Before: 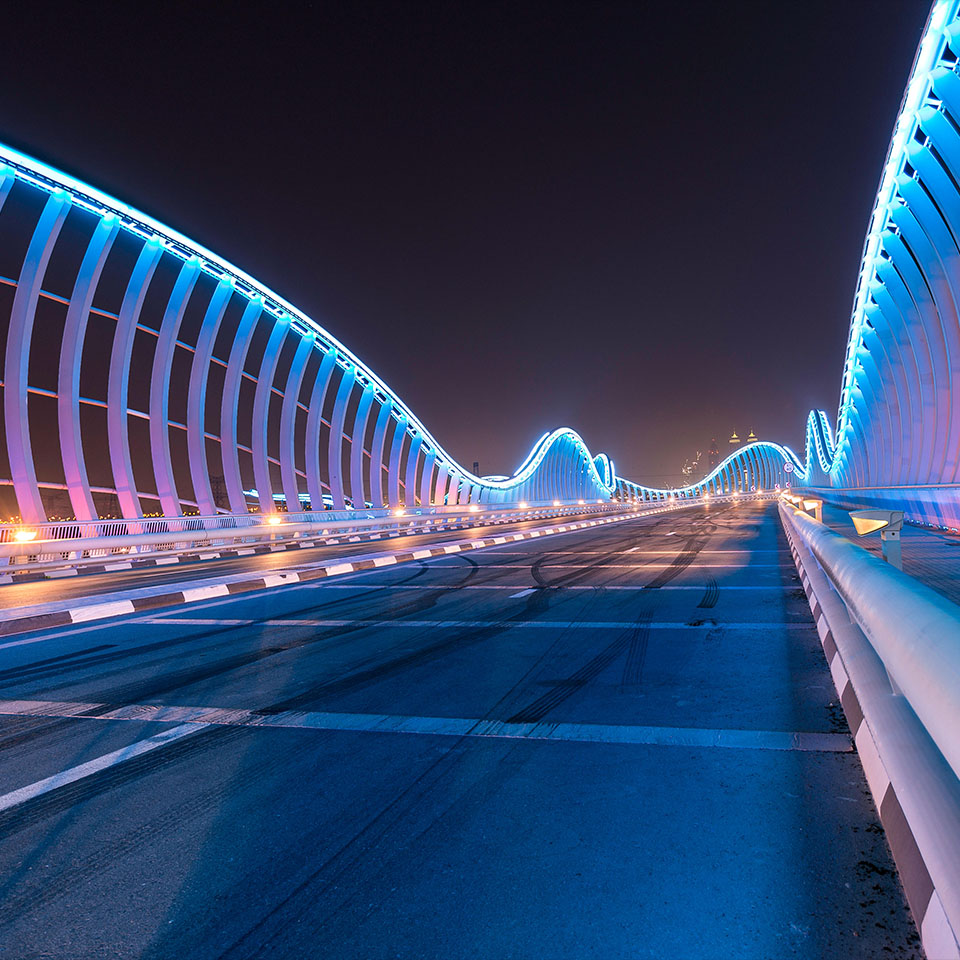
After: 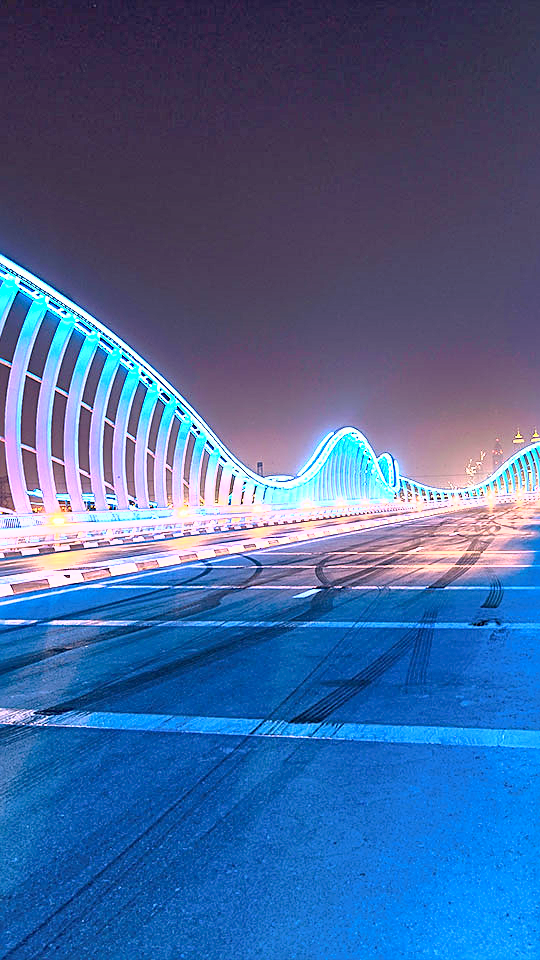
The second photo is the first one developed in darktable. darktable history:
tone curve: curves: ch0 [(0, 0) (0.003, 0.013) (0.011, 0.017) (0.025, 0.028) (0.044, 0.049) (0.069, 0.07) (0.1, 0.103) (0.136, 0.143) (0.177, 0.186) (0.224, 0.232) (0.277, 0.282) (0.335, 0.333) (0.399, 0.405) (0.468, 0.477) (0.543, 0.54) (0.623, 0.627) (0.709, 0.709) (0.801, 0.798) (0.898, 0.902) (1, 1)], preserve colors none
crop and rotate: left 22.516%, right 21.234%
exposure: black level correction 0.001, exposure 1.735 EV, compensate highlight preservation false
sharpen: on, module defaults
shadows and highlights: highlights color adjustment 0%, low approximation 0.01, soften with gaussian
